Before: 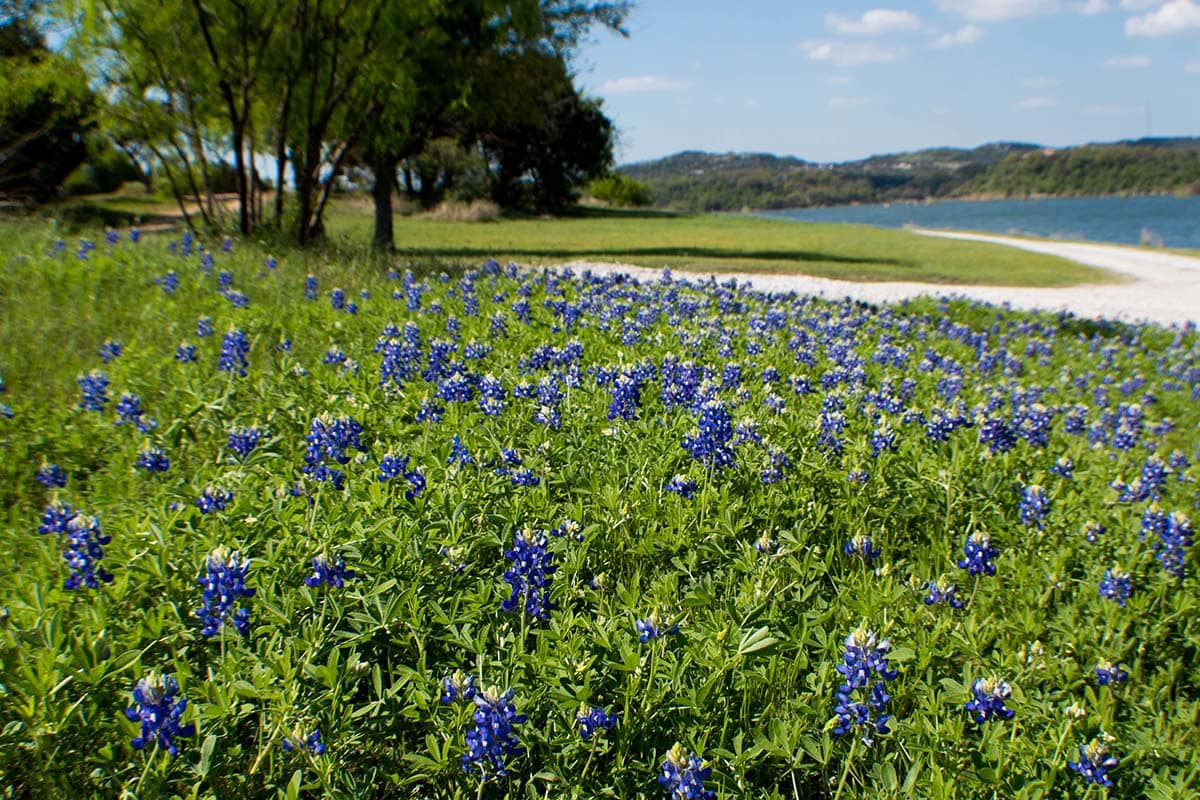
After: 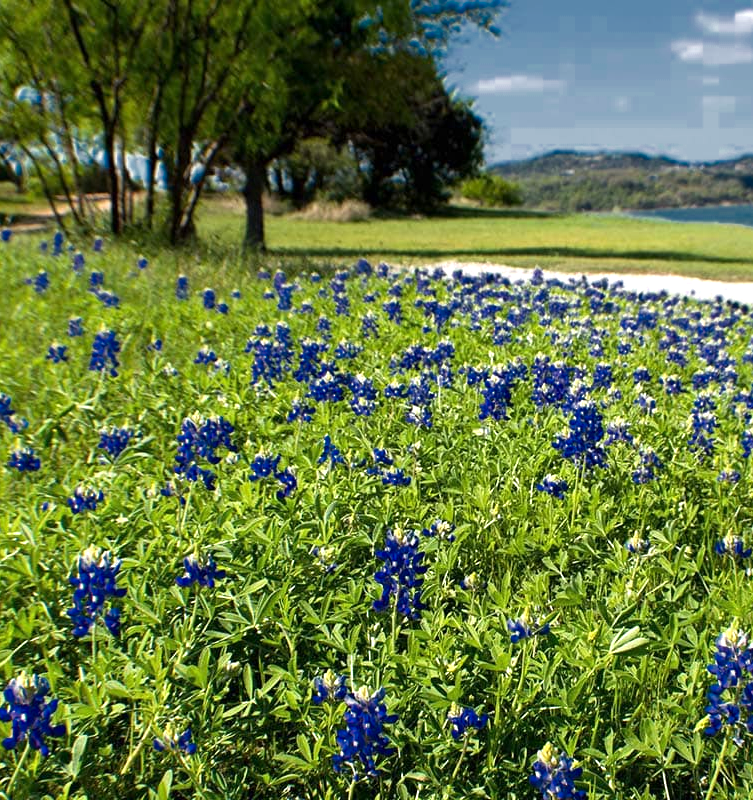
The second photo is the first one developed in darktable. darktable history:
color zones: curves: ch0 [(0, 0.497) (0.143, 0.5) (0.286, 0.5) (0.429, 0.483) (0.571, 0.116) (0.714, -0.006) (0.857, 0.28) (1, 0.497)]
crop: left 10.802%, right 26.401%
exposure: exposure 0.606 EV, compensate highlight preservation false
